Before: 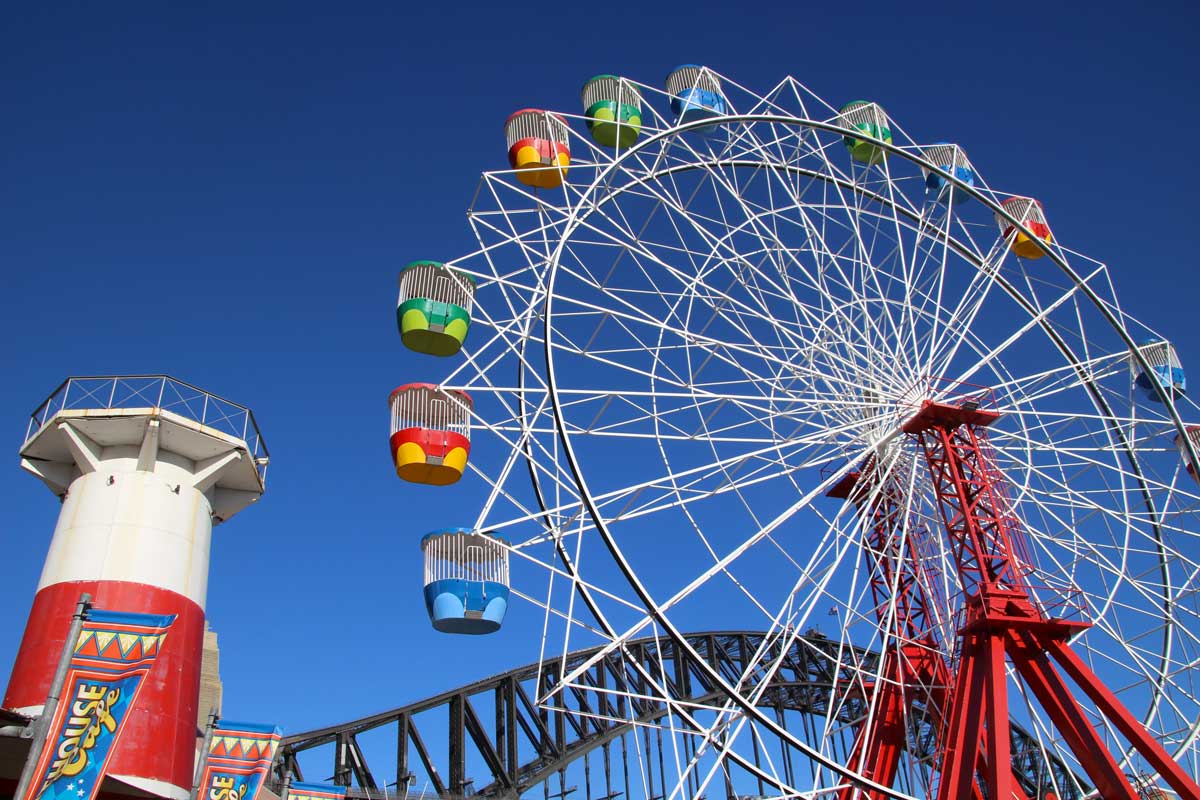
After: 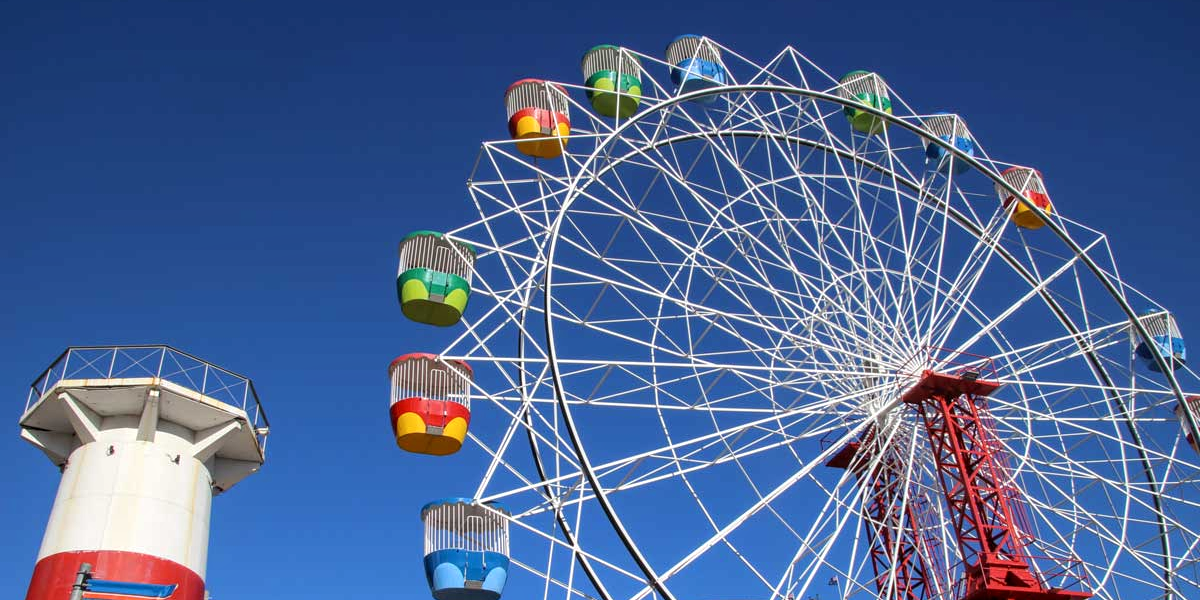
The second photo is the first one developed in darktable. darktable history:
crop: top 3.857%, bottom 21.132%
local contrast: on, module defaults
